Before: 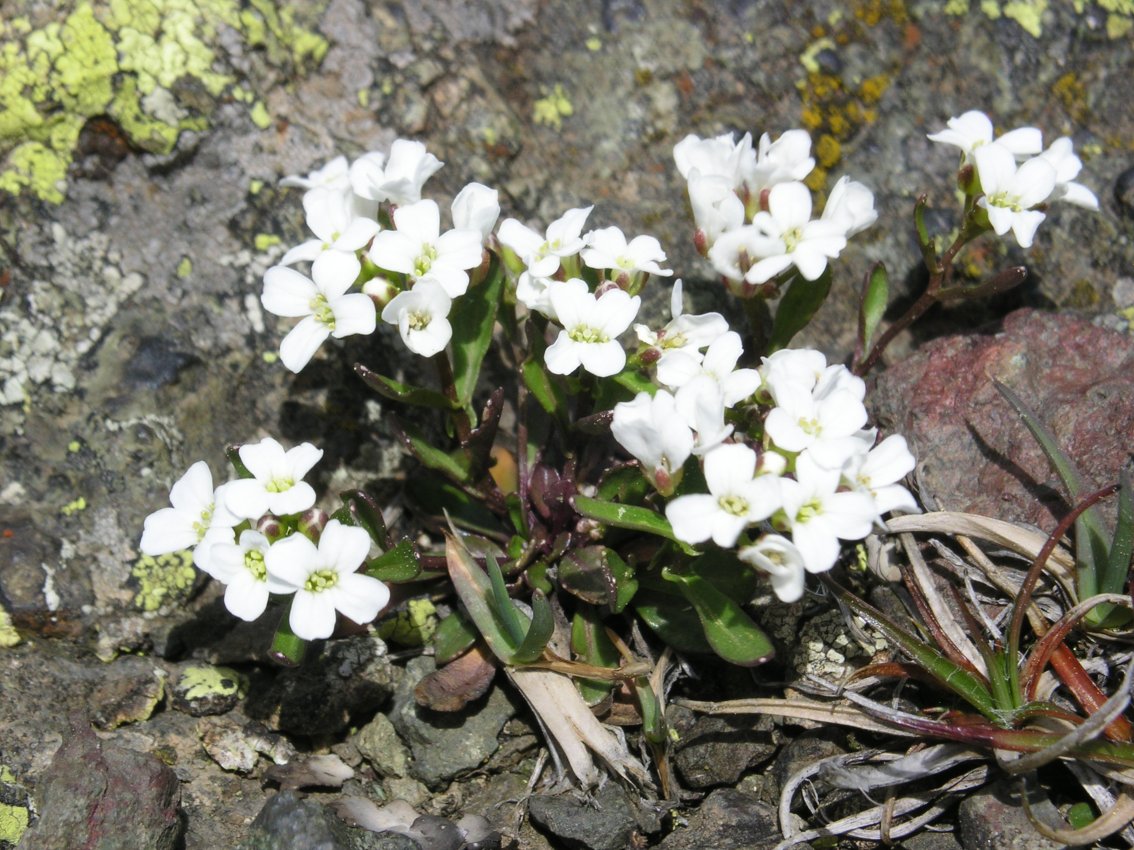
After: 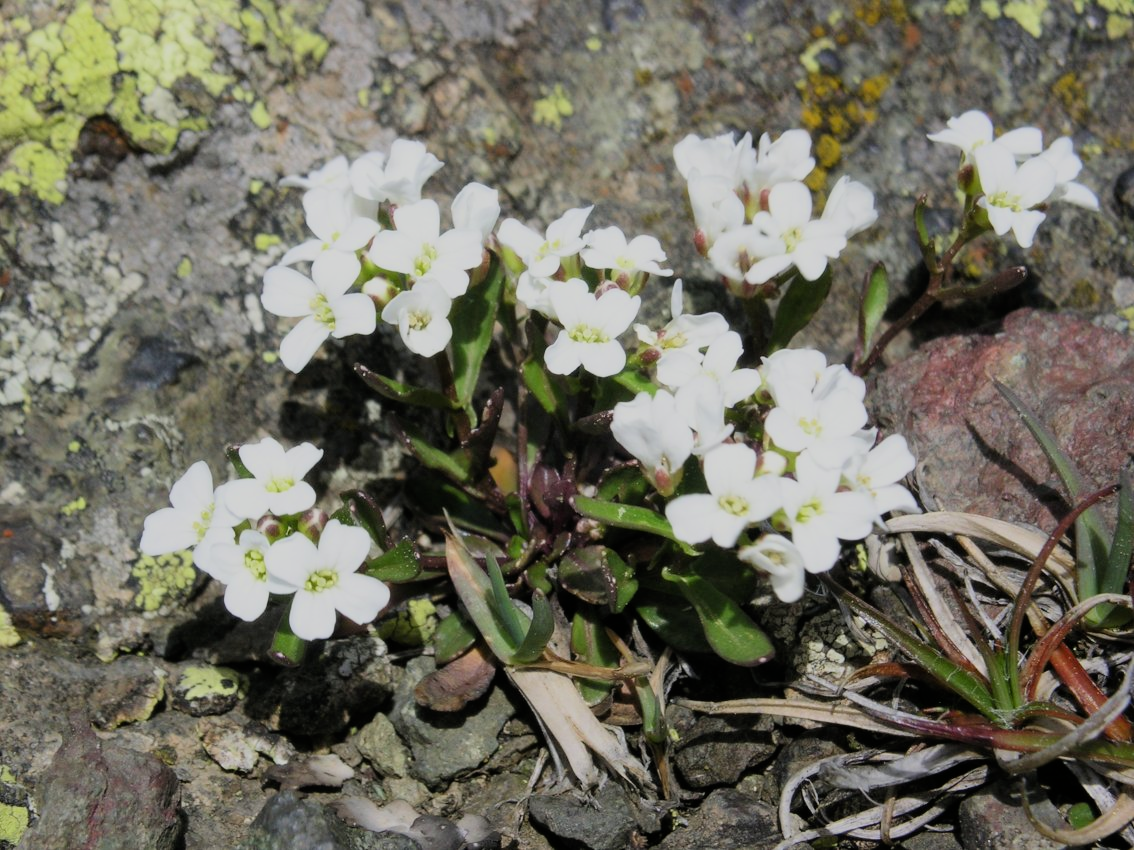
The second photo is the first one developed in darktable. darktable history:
shadows and highlights: shadows -25.24, highlights 50.71, soften with gaussian
filmic rgb: black relative exposure -16 EV, white relative exposure 6.1 EV, hardness 5.23, color science v6 (2022)
